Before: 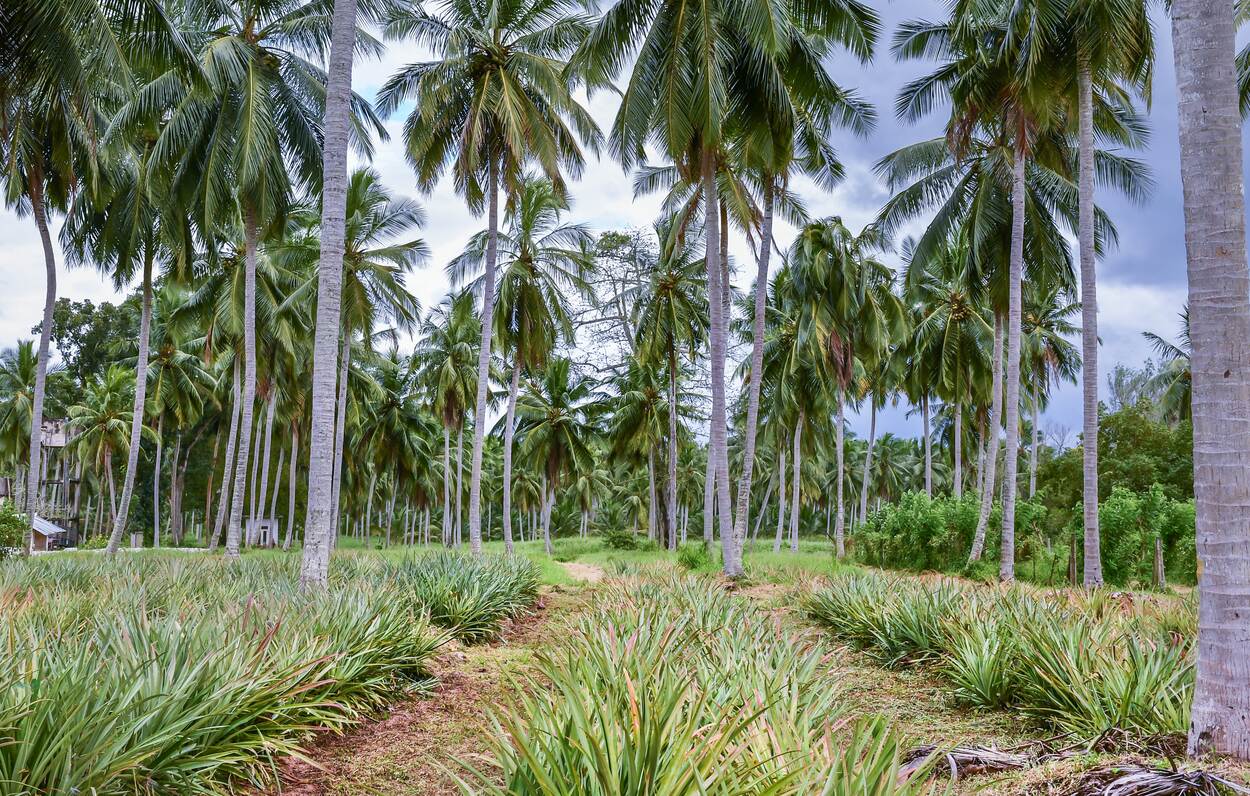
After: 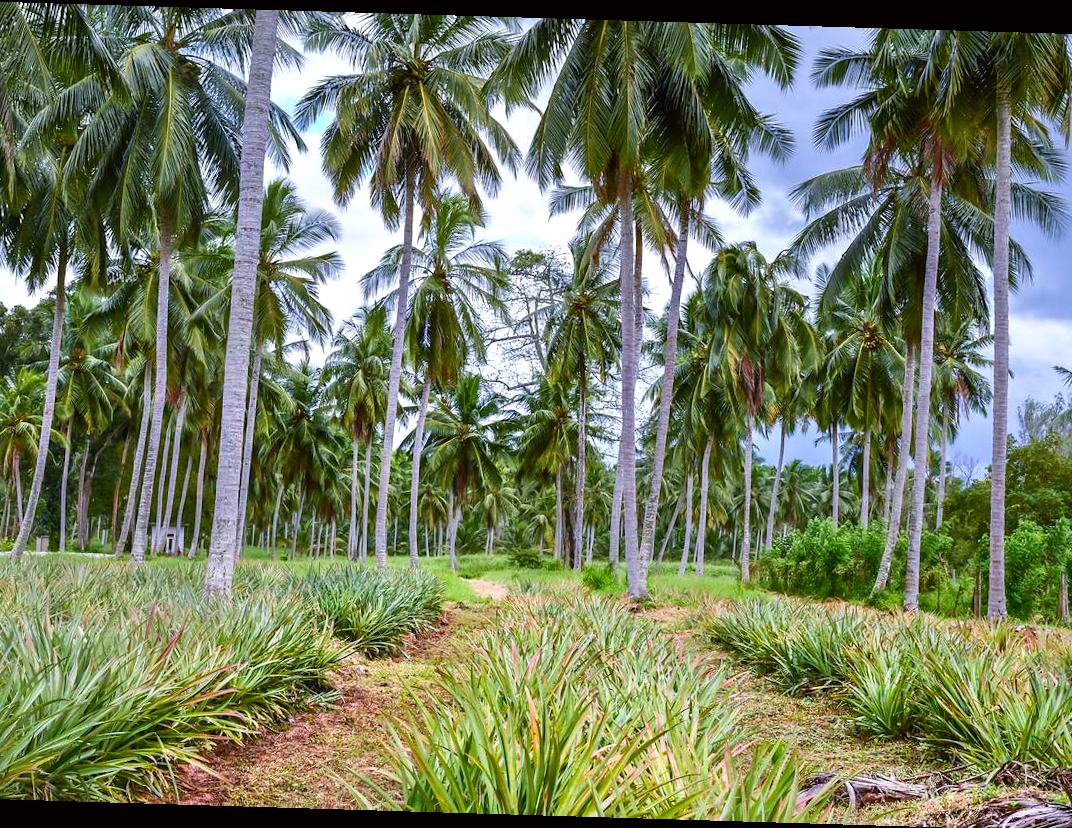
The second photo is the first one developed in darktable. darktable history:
color balance: lift [1, 1.001, 0.999, 1.001], gamma [1, 1.004, 1.007, 0.993], gain [1, 0.991, 0.987, 1.013], contrast 7.5%, contrast fulcrum 10%, output saturation 115%
rotate and perspective: rotation 1.72°, automatic cropping off
crop: left 8.026%, right 7.374%
